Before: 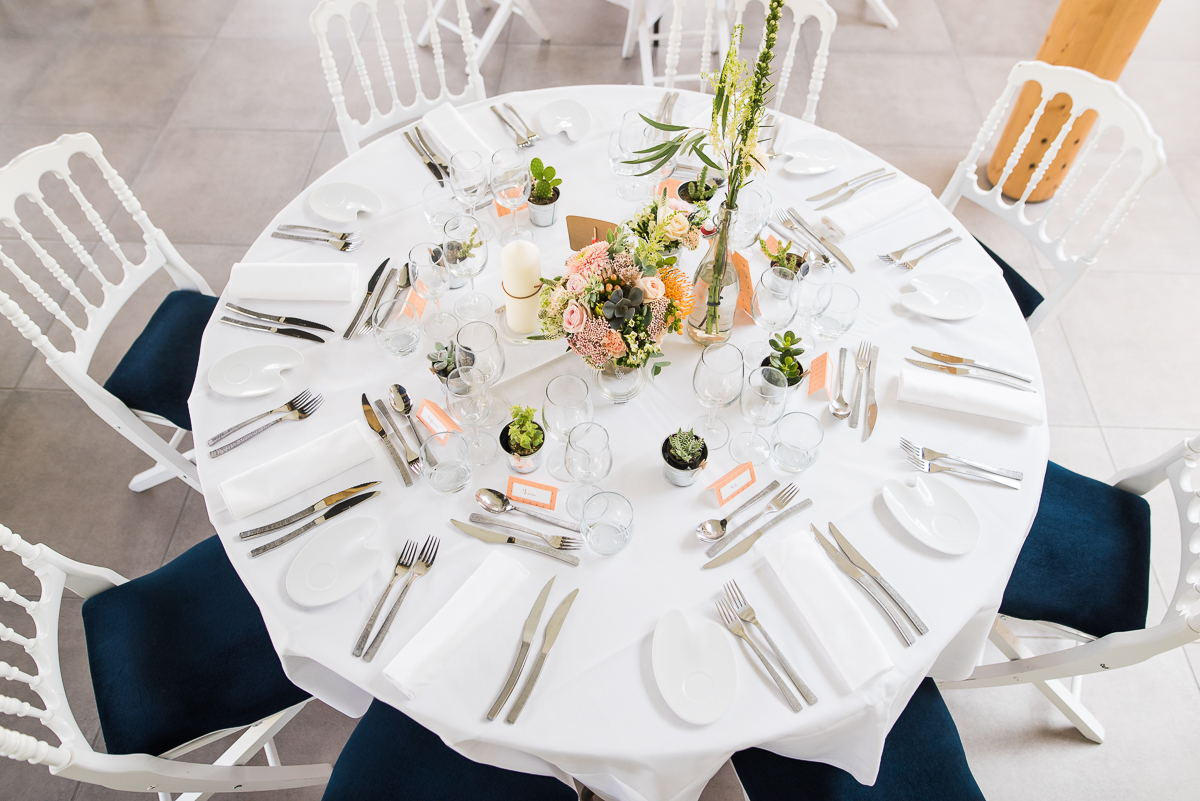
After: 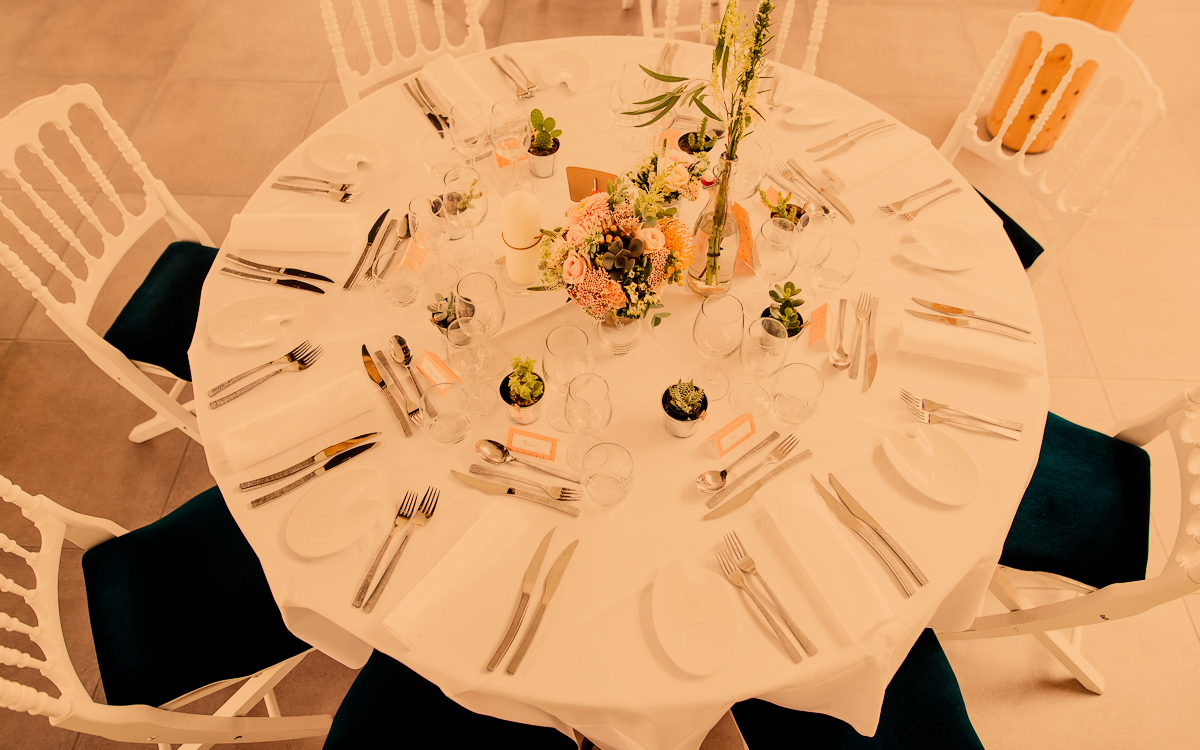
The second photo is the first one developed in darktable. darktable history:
filmic rgb: middle gray luminance 29%, black relative exposure -10.3 EV, white relative exposure 5.5 EV, threshold 6 EV, target black luminance 0%, hardness 3.95, latitude 2.04%, contrast 1.132, highlights saturation mix 5%, shadows ↔ highlights balance 15.11%, add noise in highlights 0, preserve chrominance no, color science v3 (2019), use custom middle-gray values true, iterations of high-quality reconstruction 0, contrast in highlights soft, enable highlight reconstruction true
crop and rotate: top 6.25%
velvia: on, module defaults
white balance: red 1.467, blue 0.684
